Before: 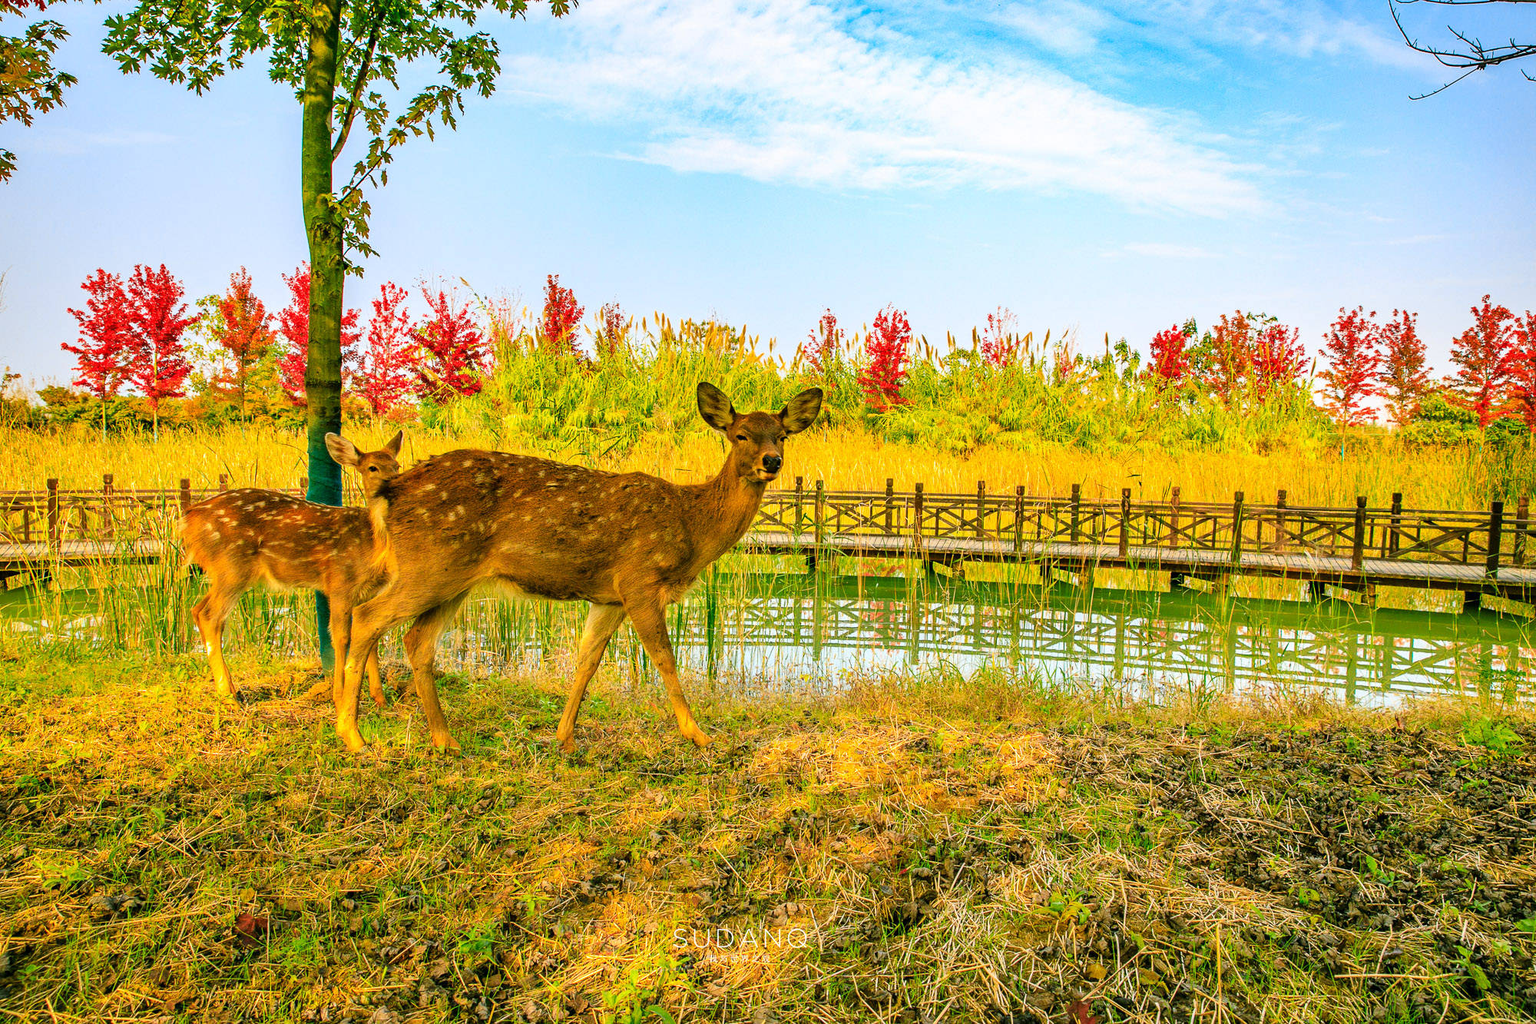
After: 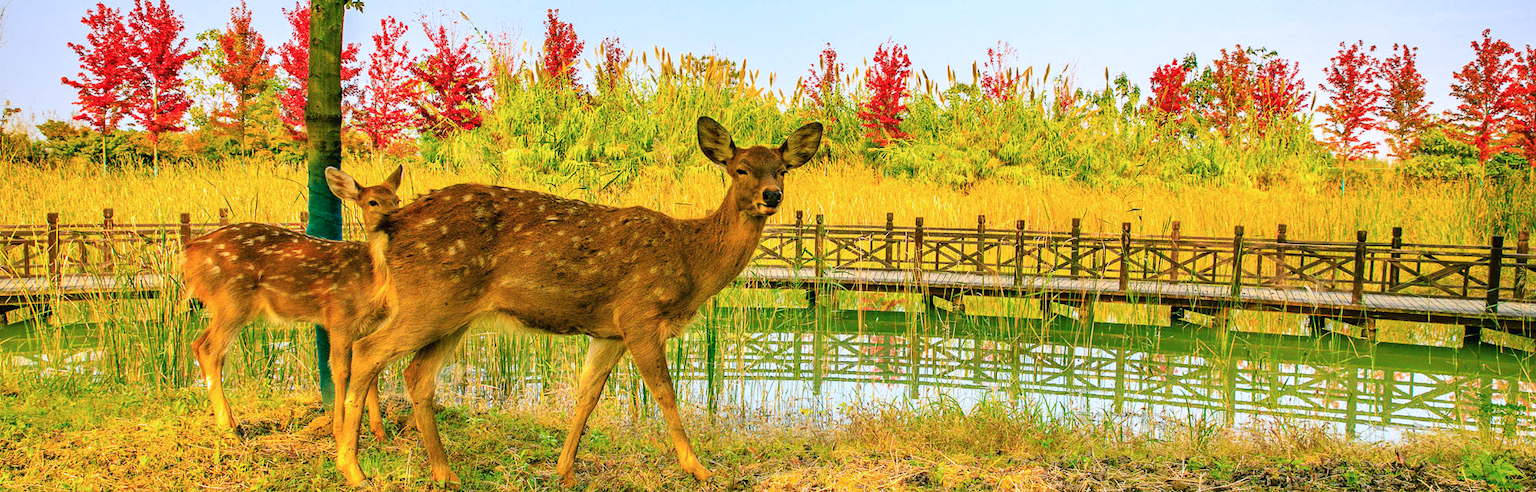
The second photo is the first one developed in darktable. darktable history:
crop and rotate: top 26.008%, bottom 25.845%
color calibration: illuminant as shot in camera, x 0.358, y 0.373, temperature 4628.91 K
